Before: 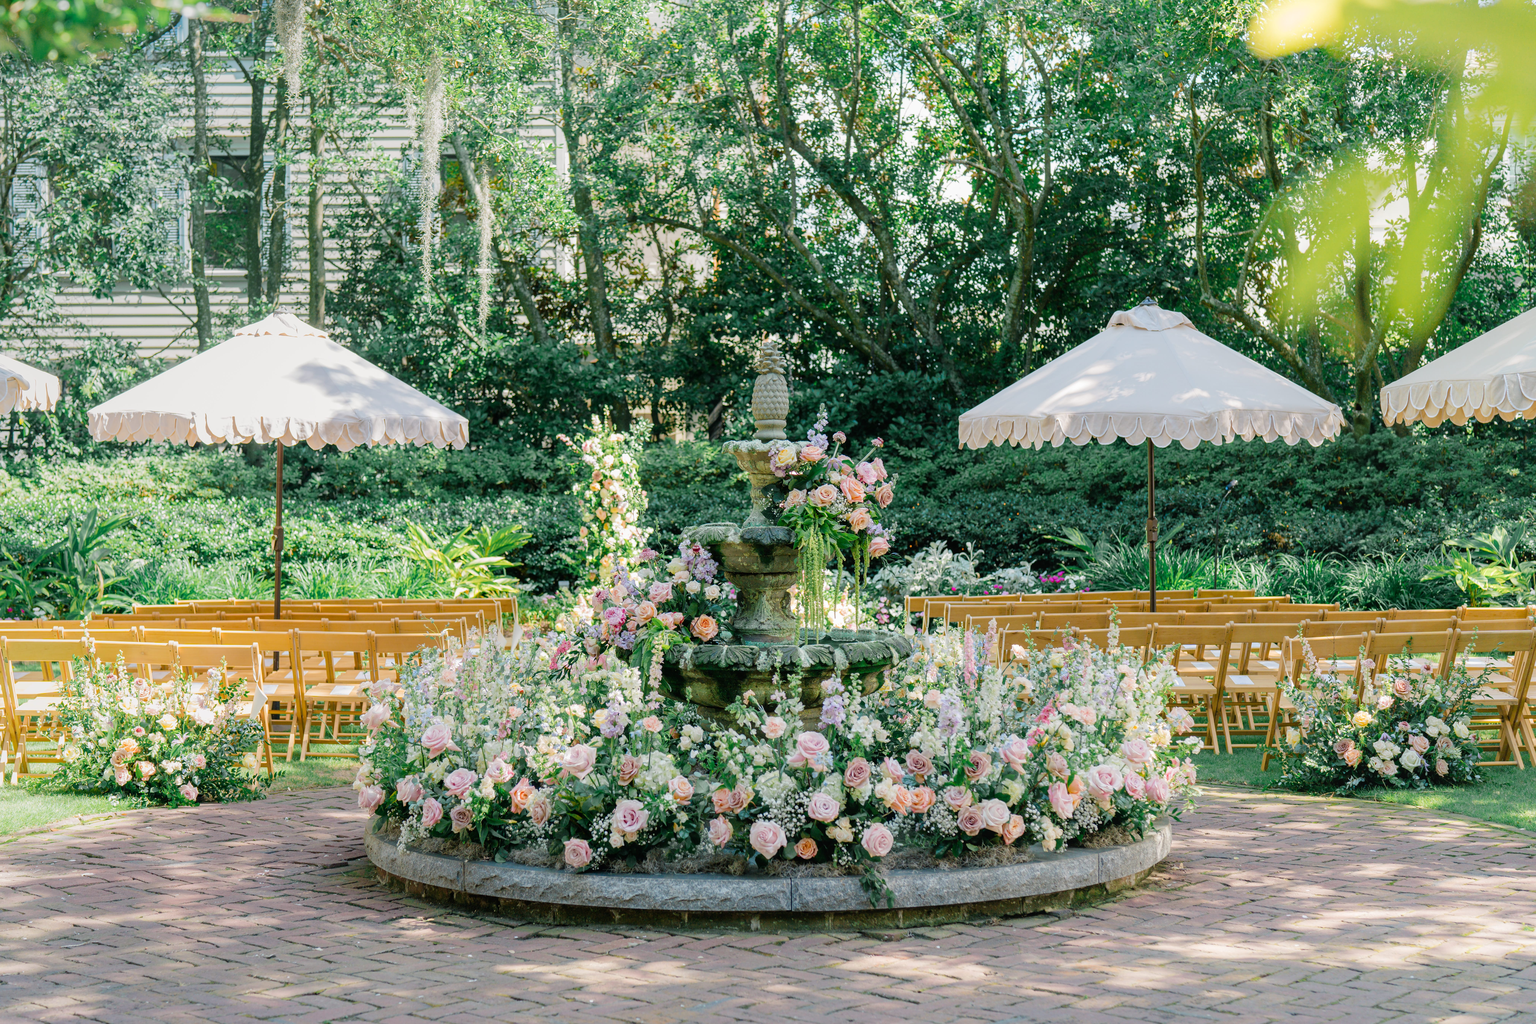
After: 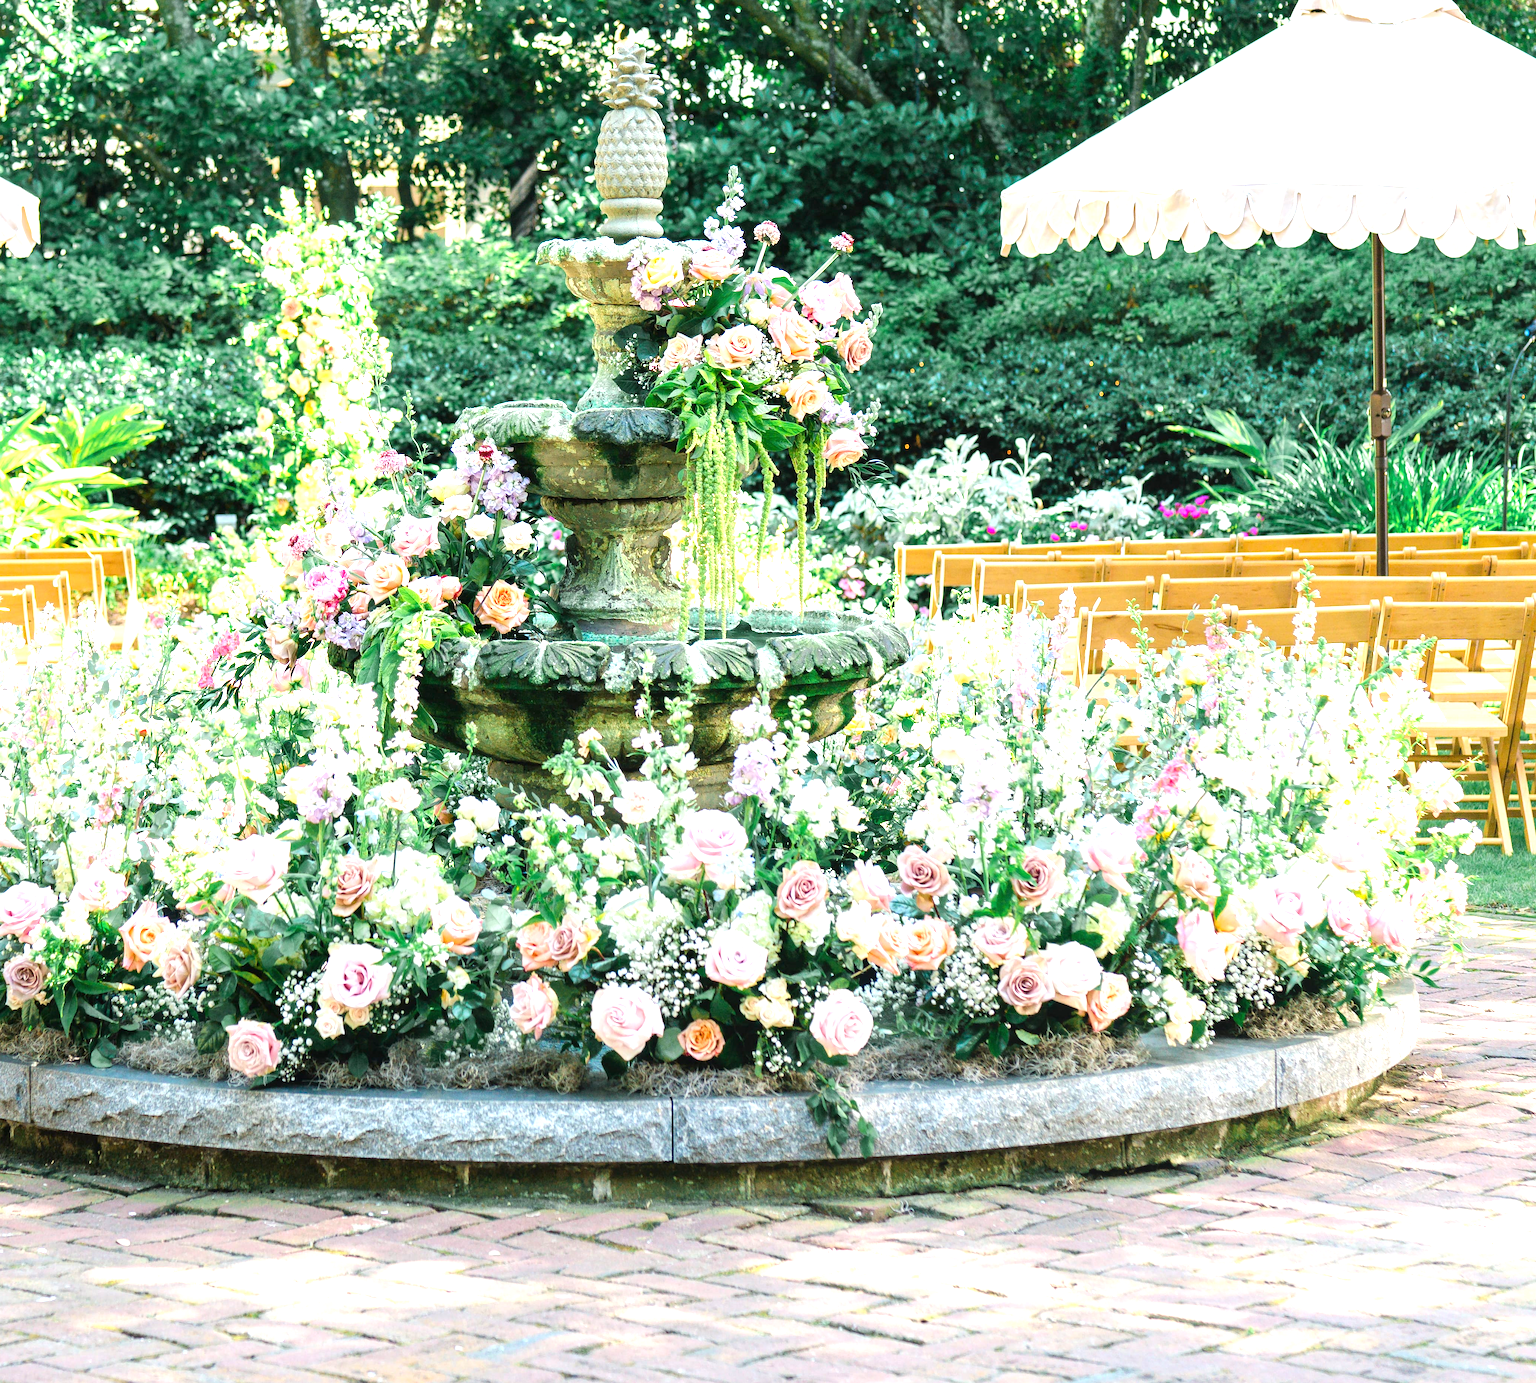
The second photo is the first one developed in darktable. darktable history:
exposure: black level correction 0, exposure 1.388 EV, compensate exposure bias true, compensate highlight preservation false
crop and rotate: left 29.237%, top 31.152%, right 19.807%
tone equalizer: on, module defaults
